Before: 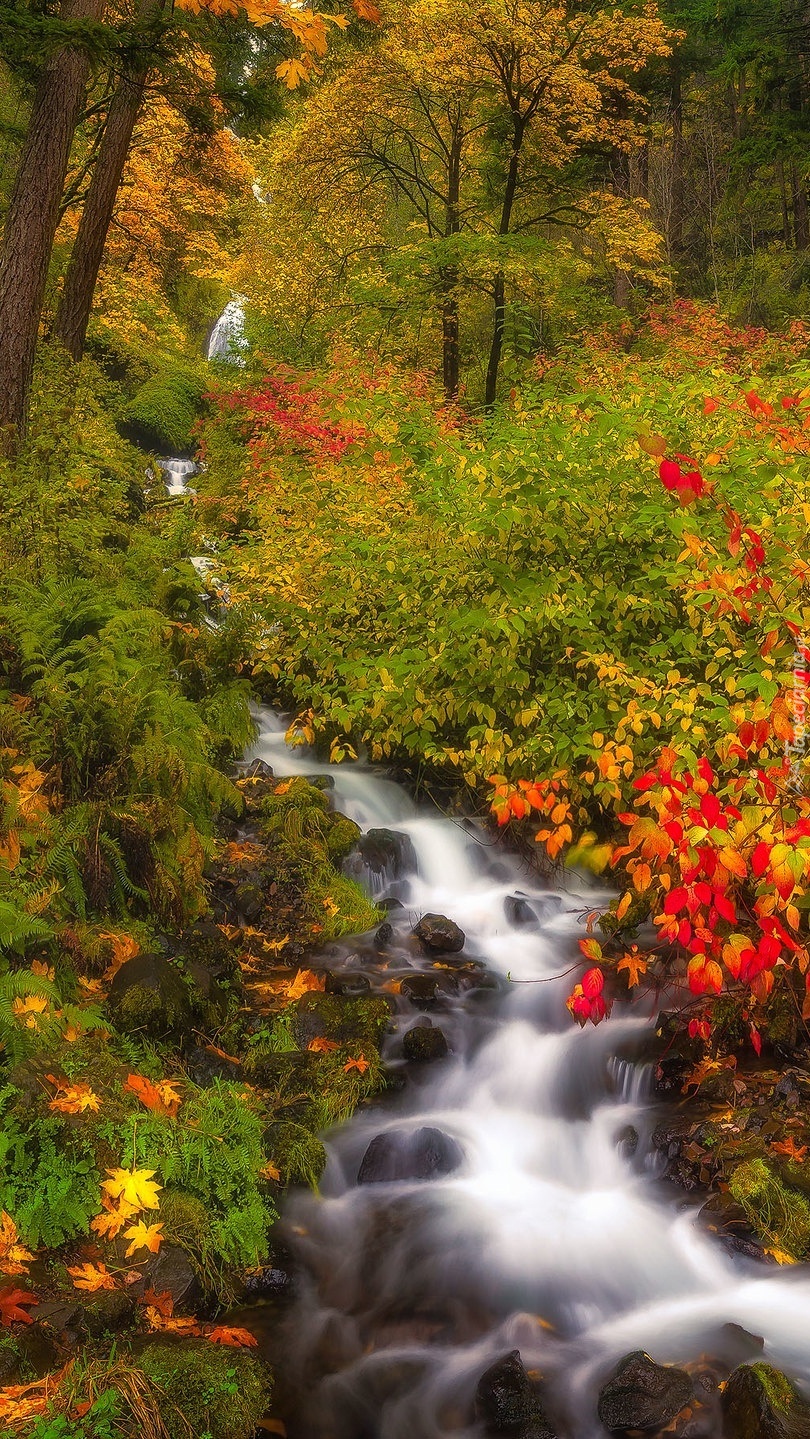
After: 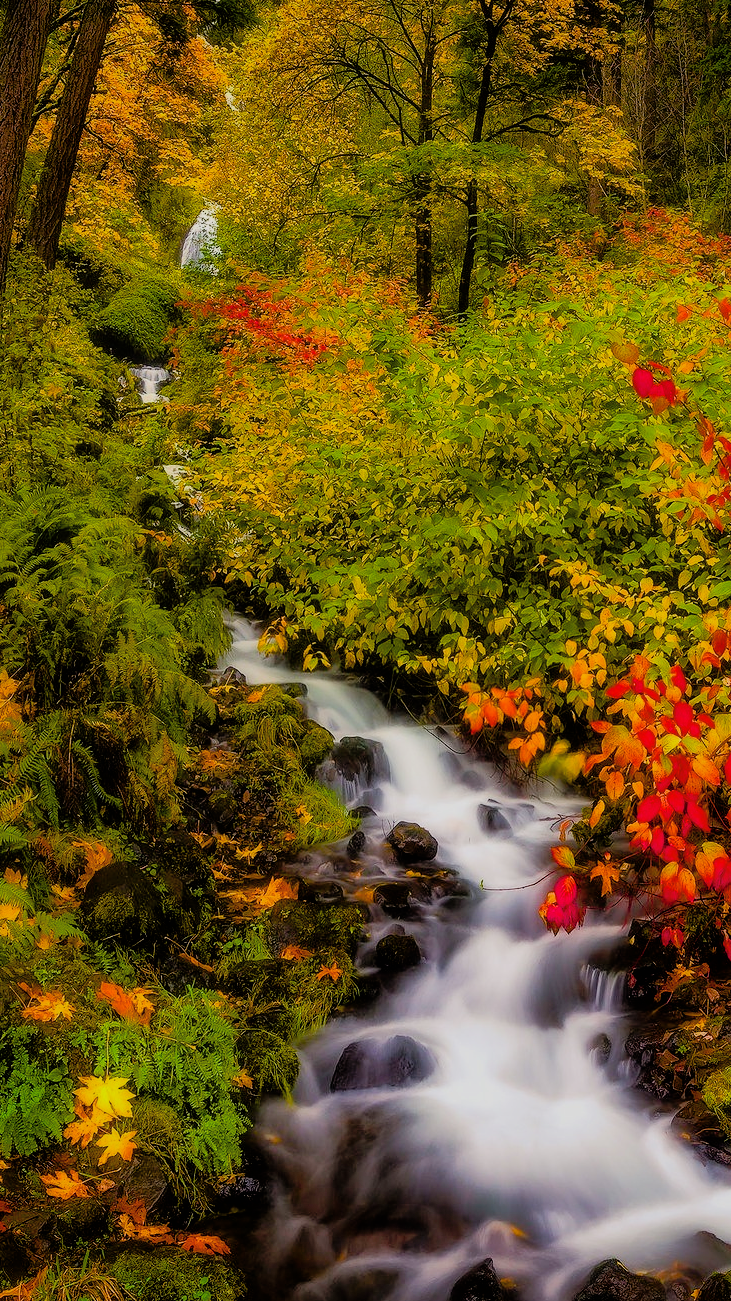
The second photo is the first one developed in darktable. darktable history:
crop: left 3.432%, top 6.418%, right 6.231%, bottom 3.171%
shadows and highlights: on, module defaults
filmic rgb: black relative exposure -5.11 EV, white relative exposure 3.98 EV, hardness 2.9, contrast 1.3
color balance rgb: linear chroma grading › global chroma 14.6%, perceptual saturation grading › global saturation 20%, perceptual saturation grading › highlights -24.878%, perceptual saturation grading › shadows 49.639%, contrast 4.34%
